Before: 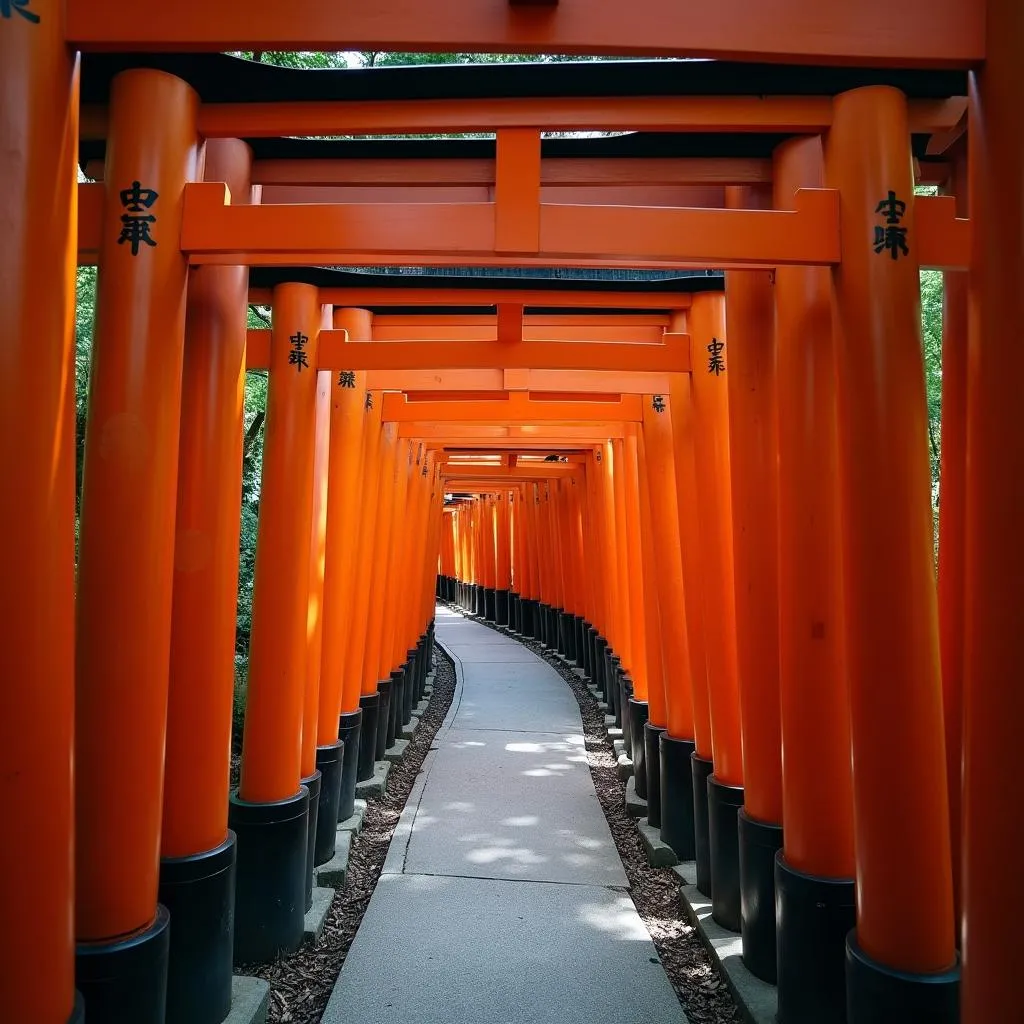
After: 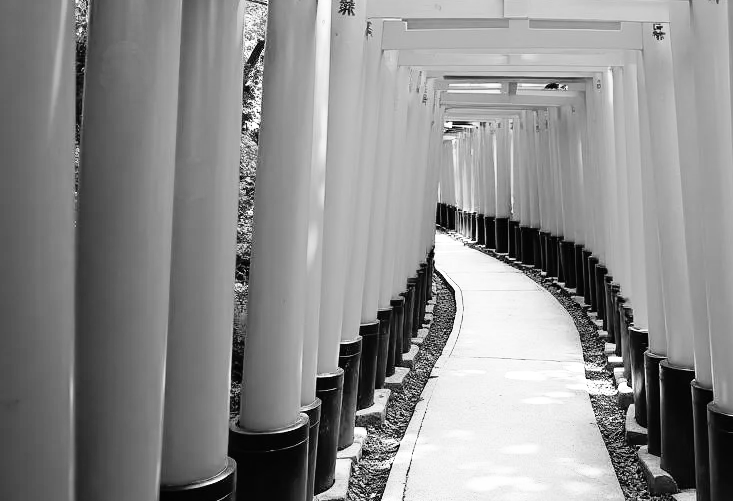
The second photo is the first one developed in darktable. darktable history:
crop: top 36.367%, right 28.343%, bottom 14.643%
color zones: curves: ch0 [(0, 0.613) (0.01, 0.613) (0.245, 0.448) (0.498, 0.529) (0.642, 0.665) (0.879, 0.777) (0.99, 0.613)]; ch1 [(0, 0) (0.143, 0) (0.286, 0) (0.429, 0) (0.571, 0) (0.714, 0) (0.857, 0)]
base curve: curves: ch0 [(0, 0) (0.012, 0.01) (0.073, 0.168) (0.31, 0.711) (0.645, 0.957) (1, 1)], preserve colors none
